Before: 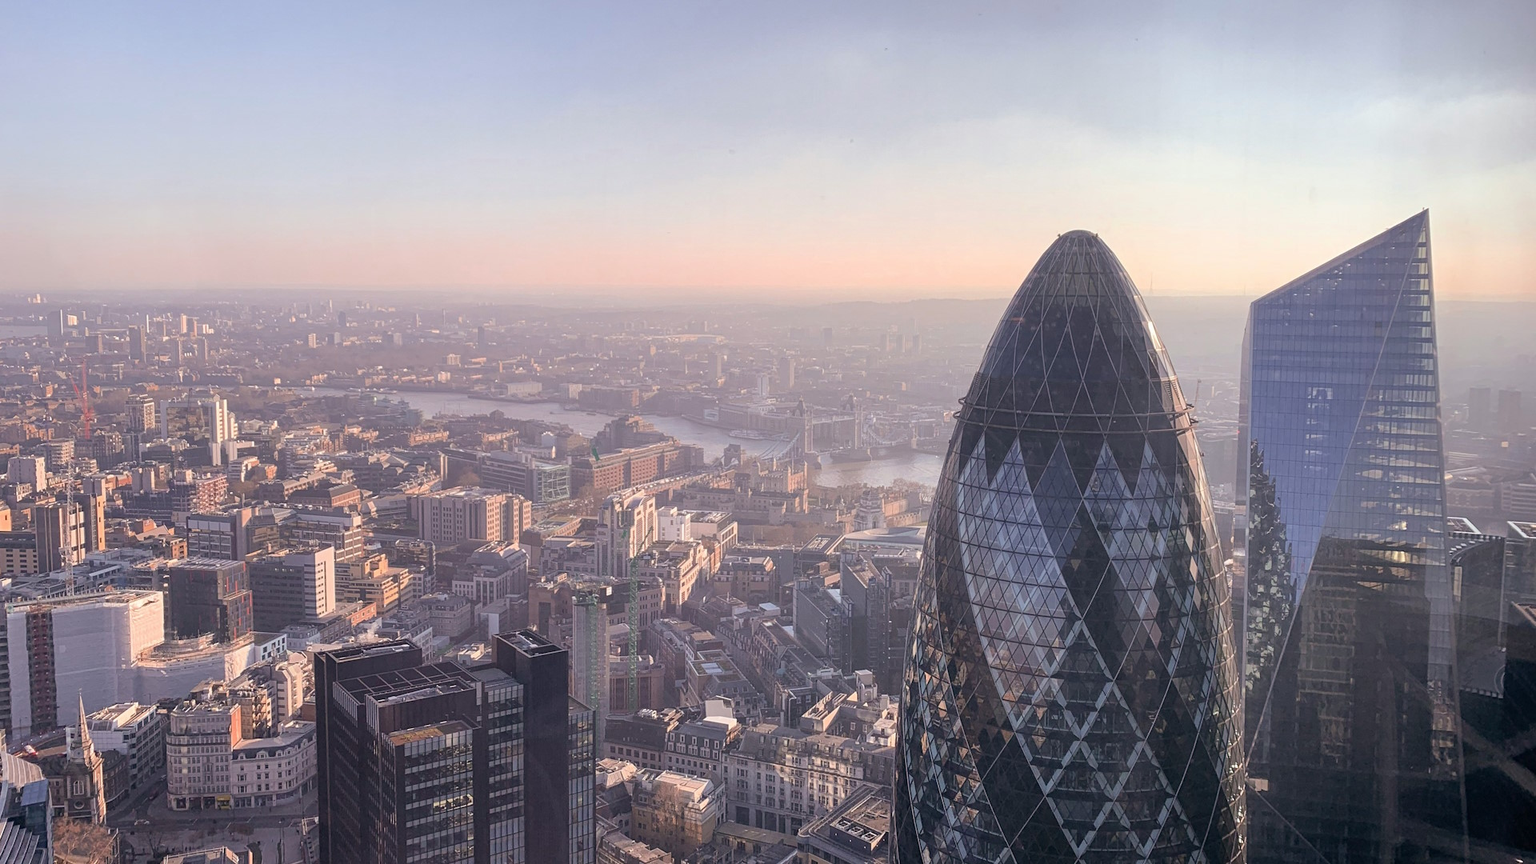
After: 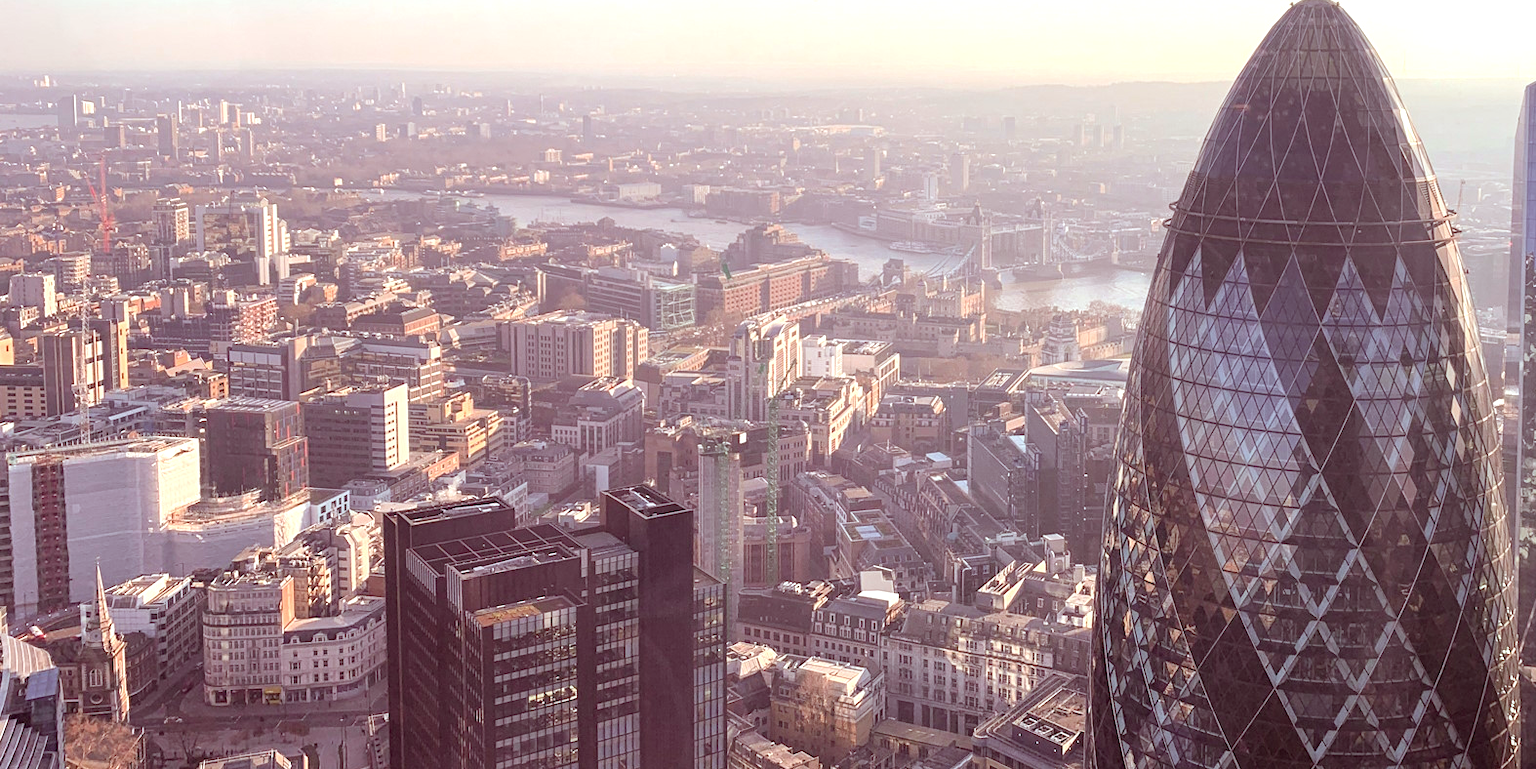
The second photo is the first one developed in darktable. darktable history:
color correction: highlights a* -7.17, highlights b* -0.22, shadows a* 20.17, shadows b* 11.35
crop: top 26.938%, right 17.982%
exposure: exposure 0.609 EV, compensate highlight preservation false
